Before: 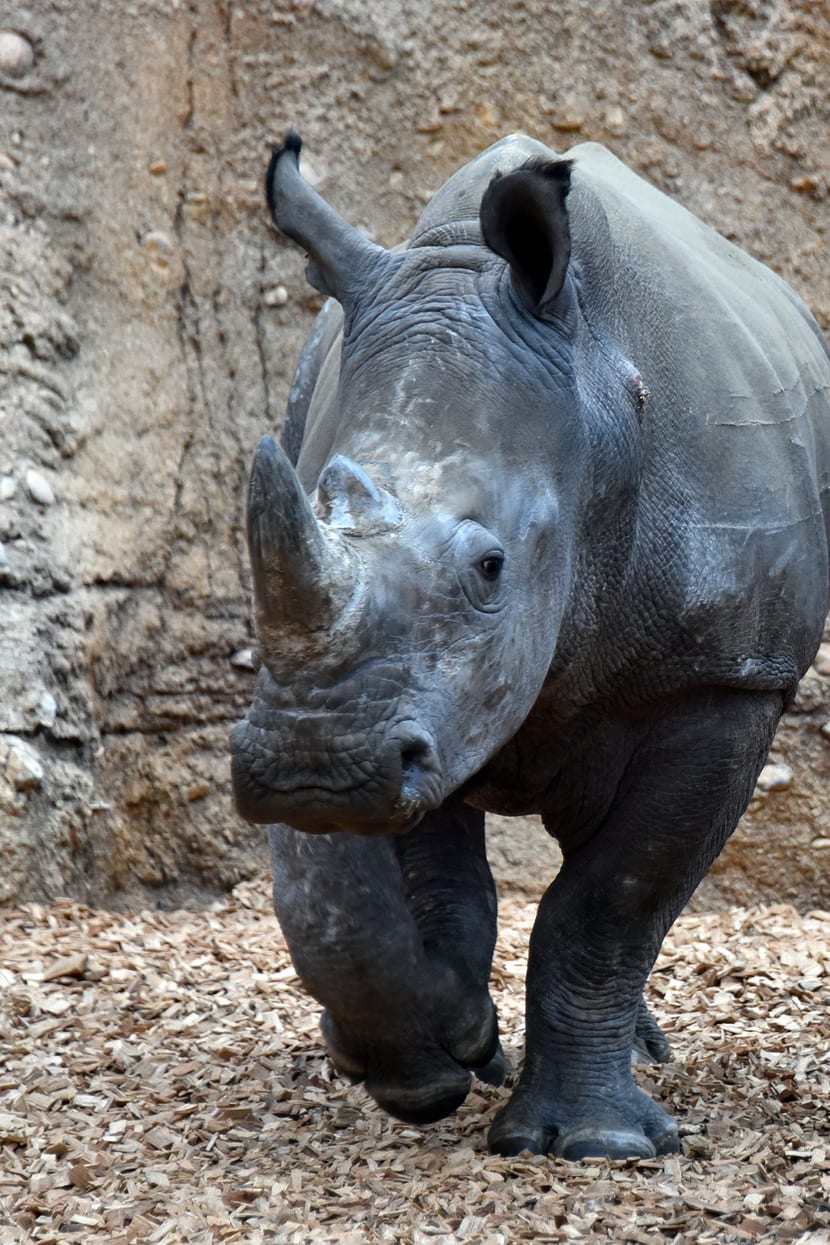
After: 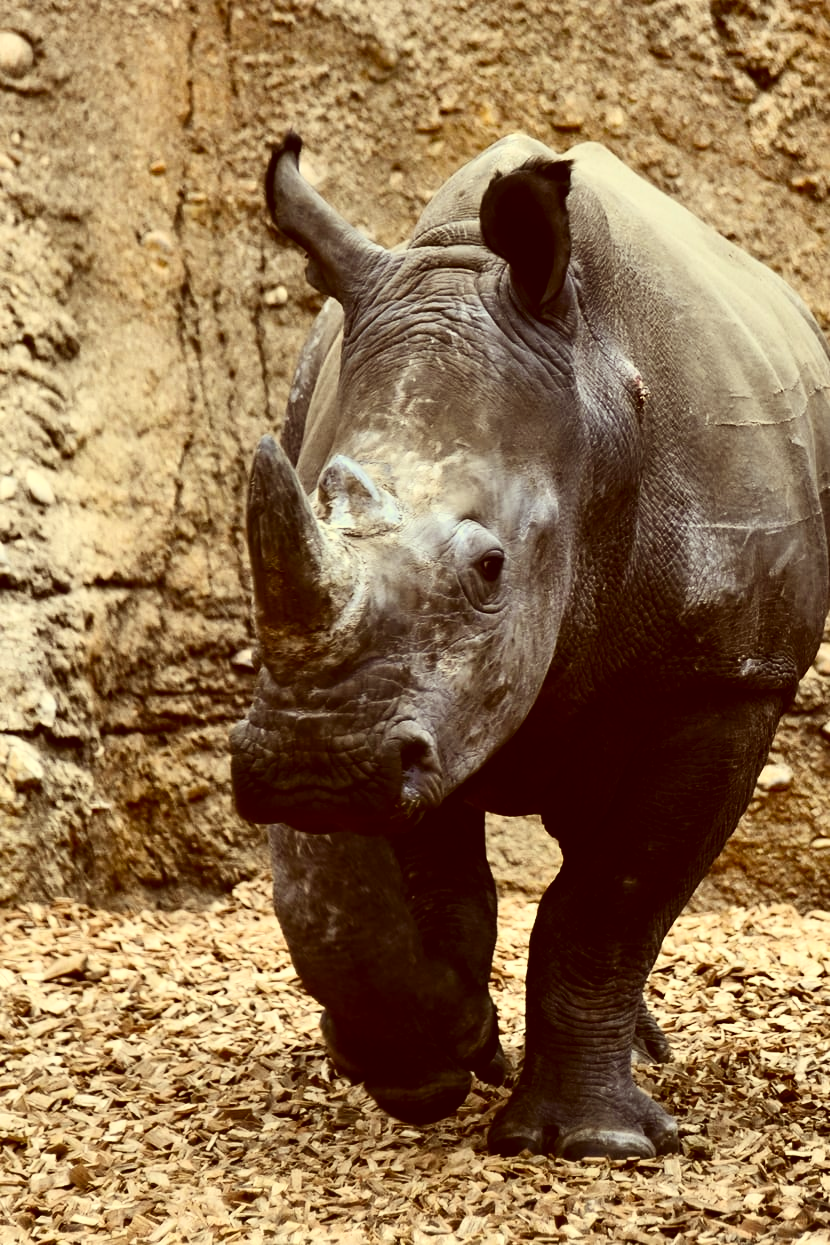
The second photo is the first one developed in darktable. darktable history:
color correction: highlights a* 1.1, highlights b* 24.5, shadows a* 15.75, shadows b* 24.98
contrast brightness saturation: contrast 0.289
